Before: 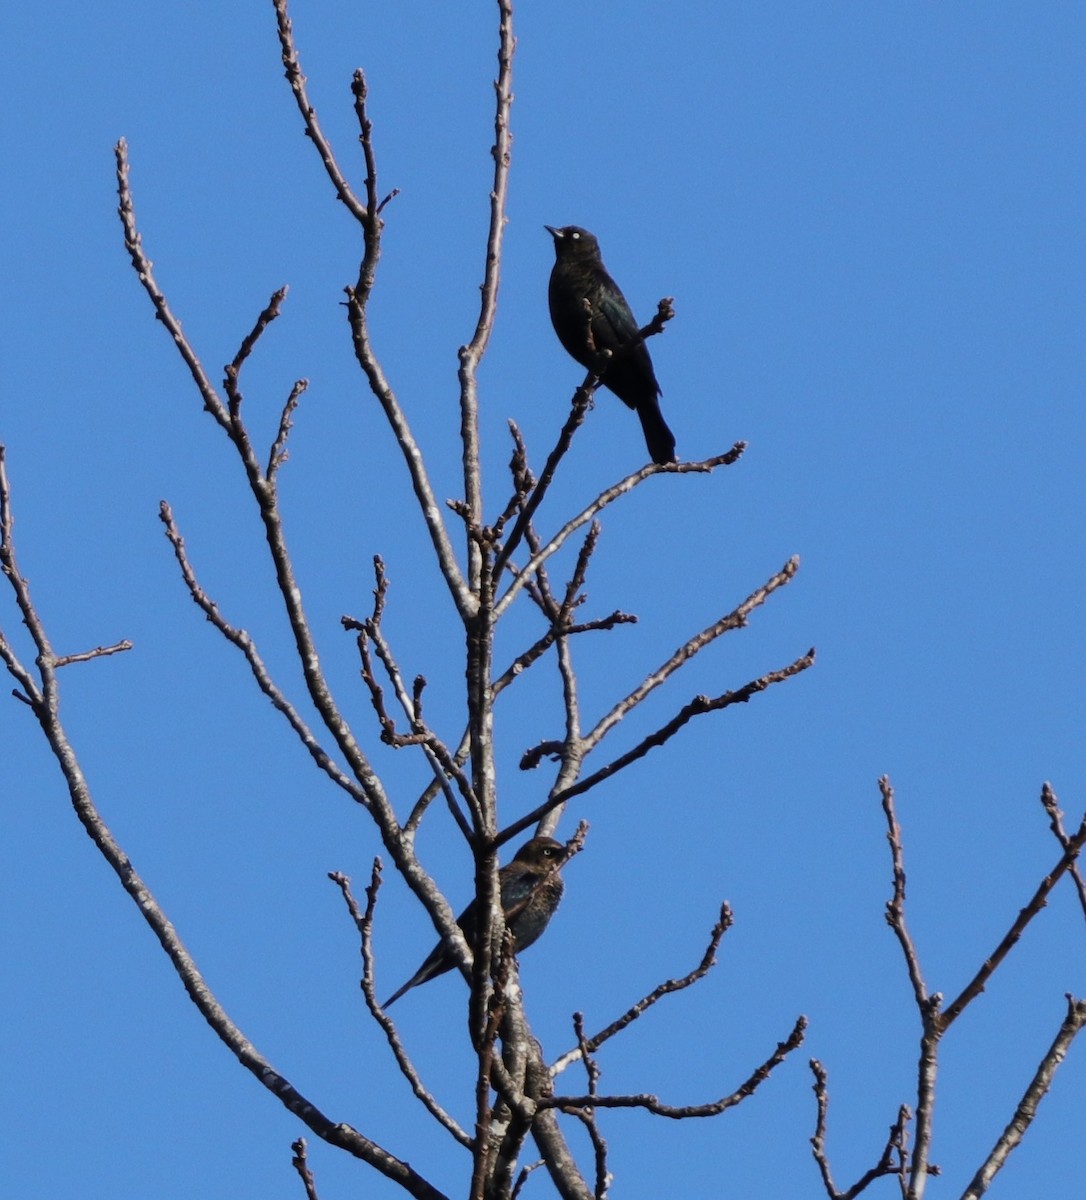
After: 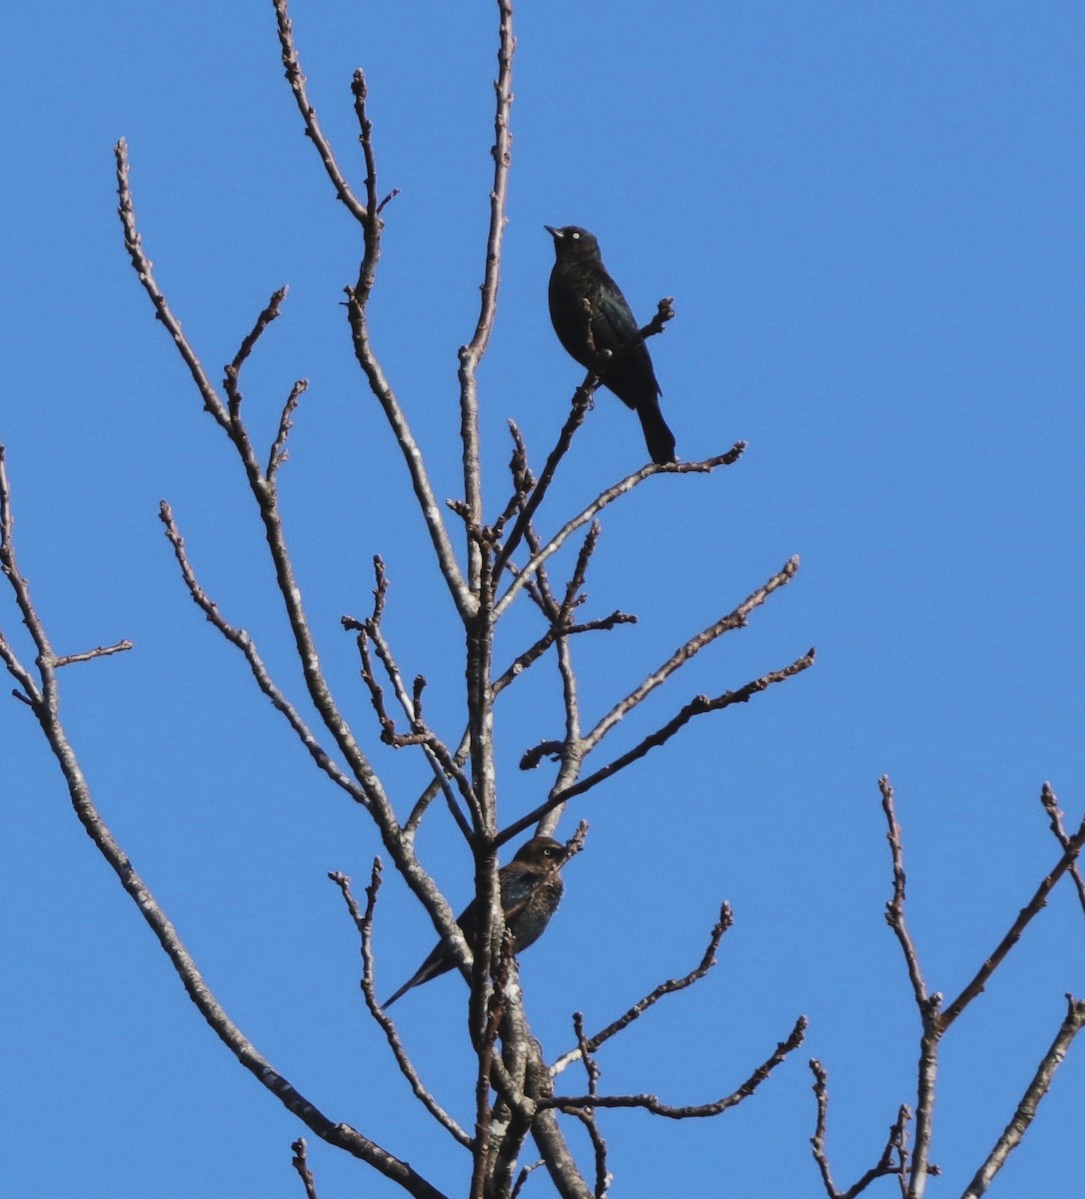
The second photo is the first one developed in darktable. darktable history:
exposure: black level correction -0.005, exposure 0.054 EV, compensate highlight preservation false
base curve: curves: ch0 [(0, 0) (0.989, 0.992)], preserve colors none
